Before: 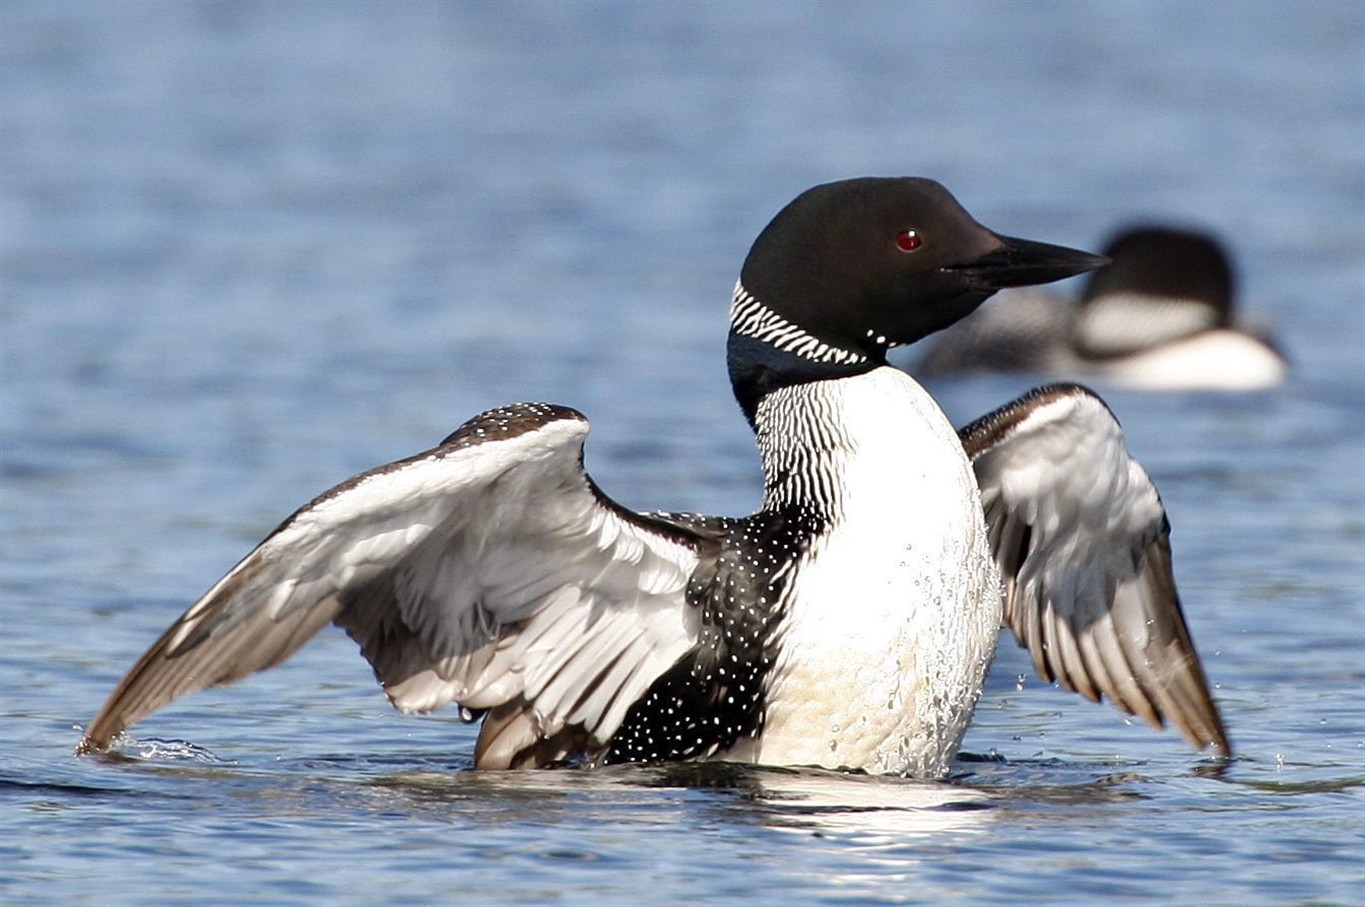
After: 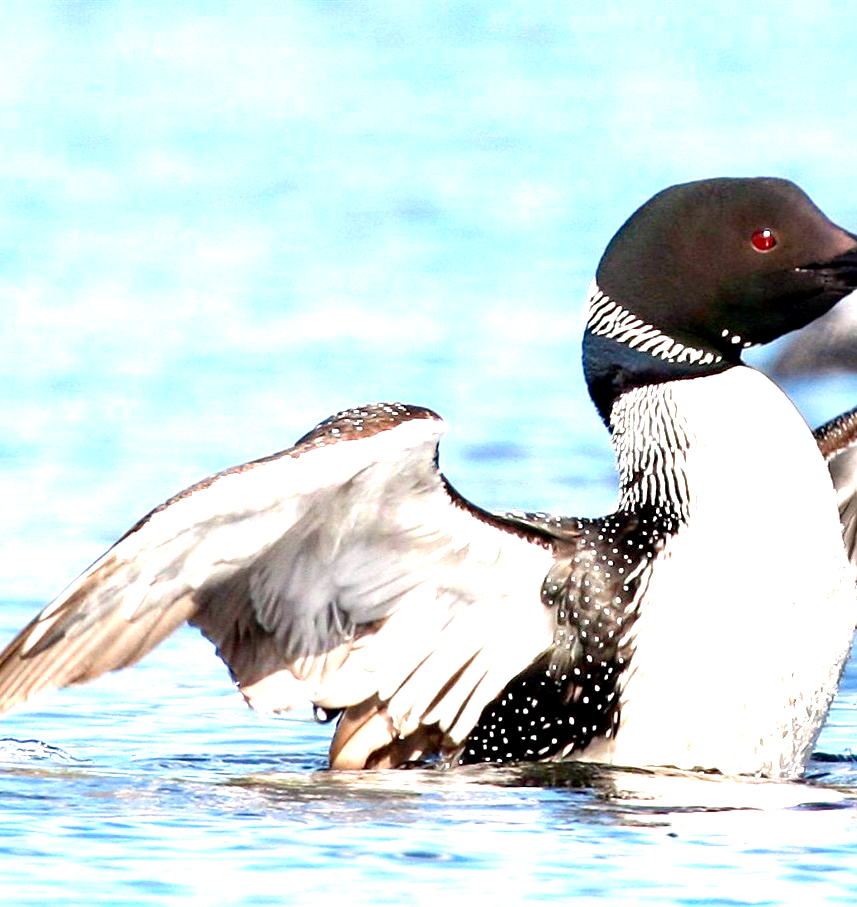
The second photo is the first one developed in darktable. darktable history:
exposure: black level correction 0.001, exposure 1.735 EV, compensate highlight preservation false
crop: left 10.644%, right 26.528%
